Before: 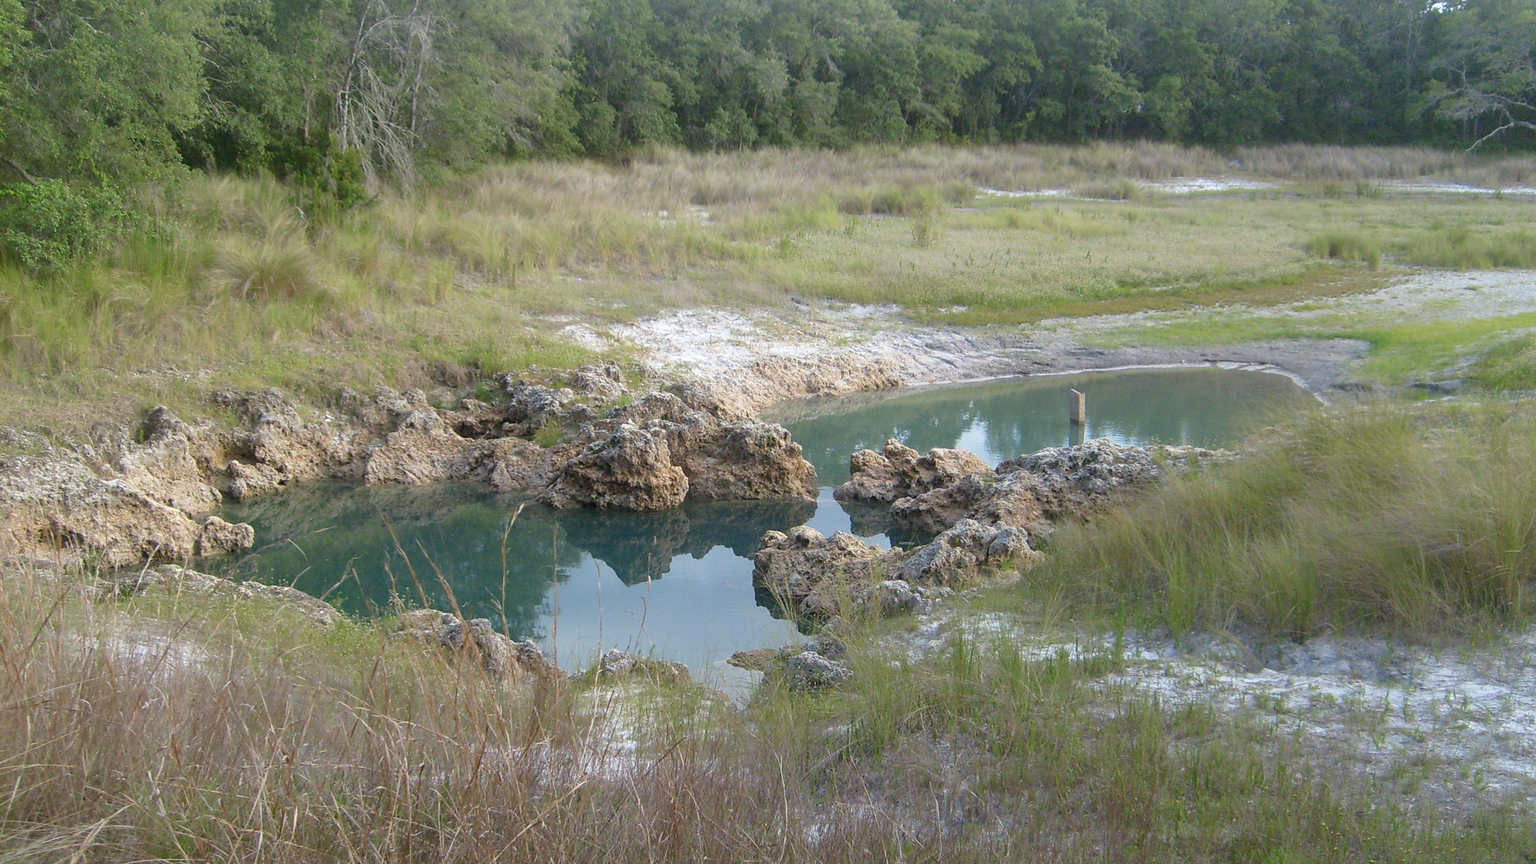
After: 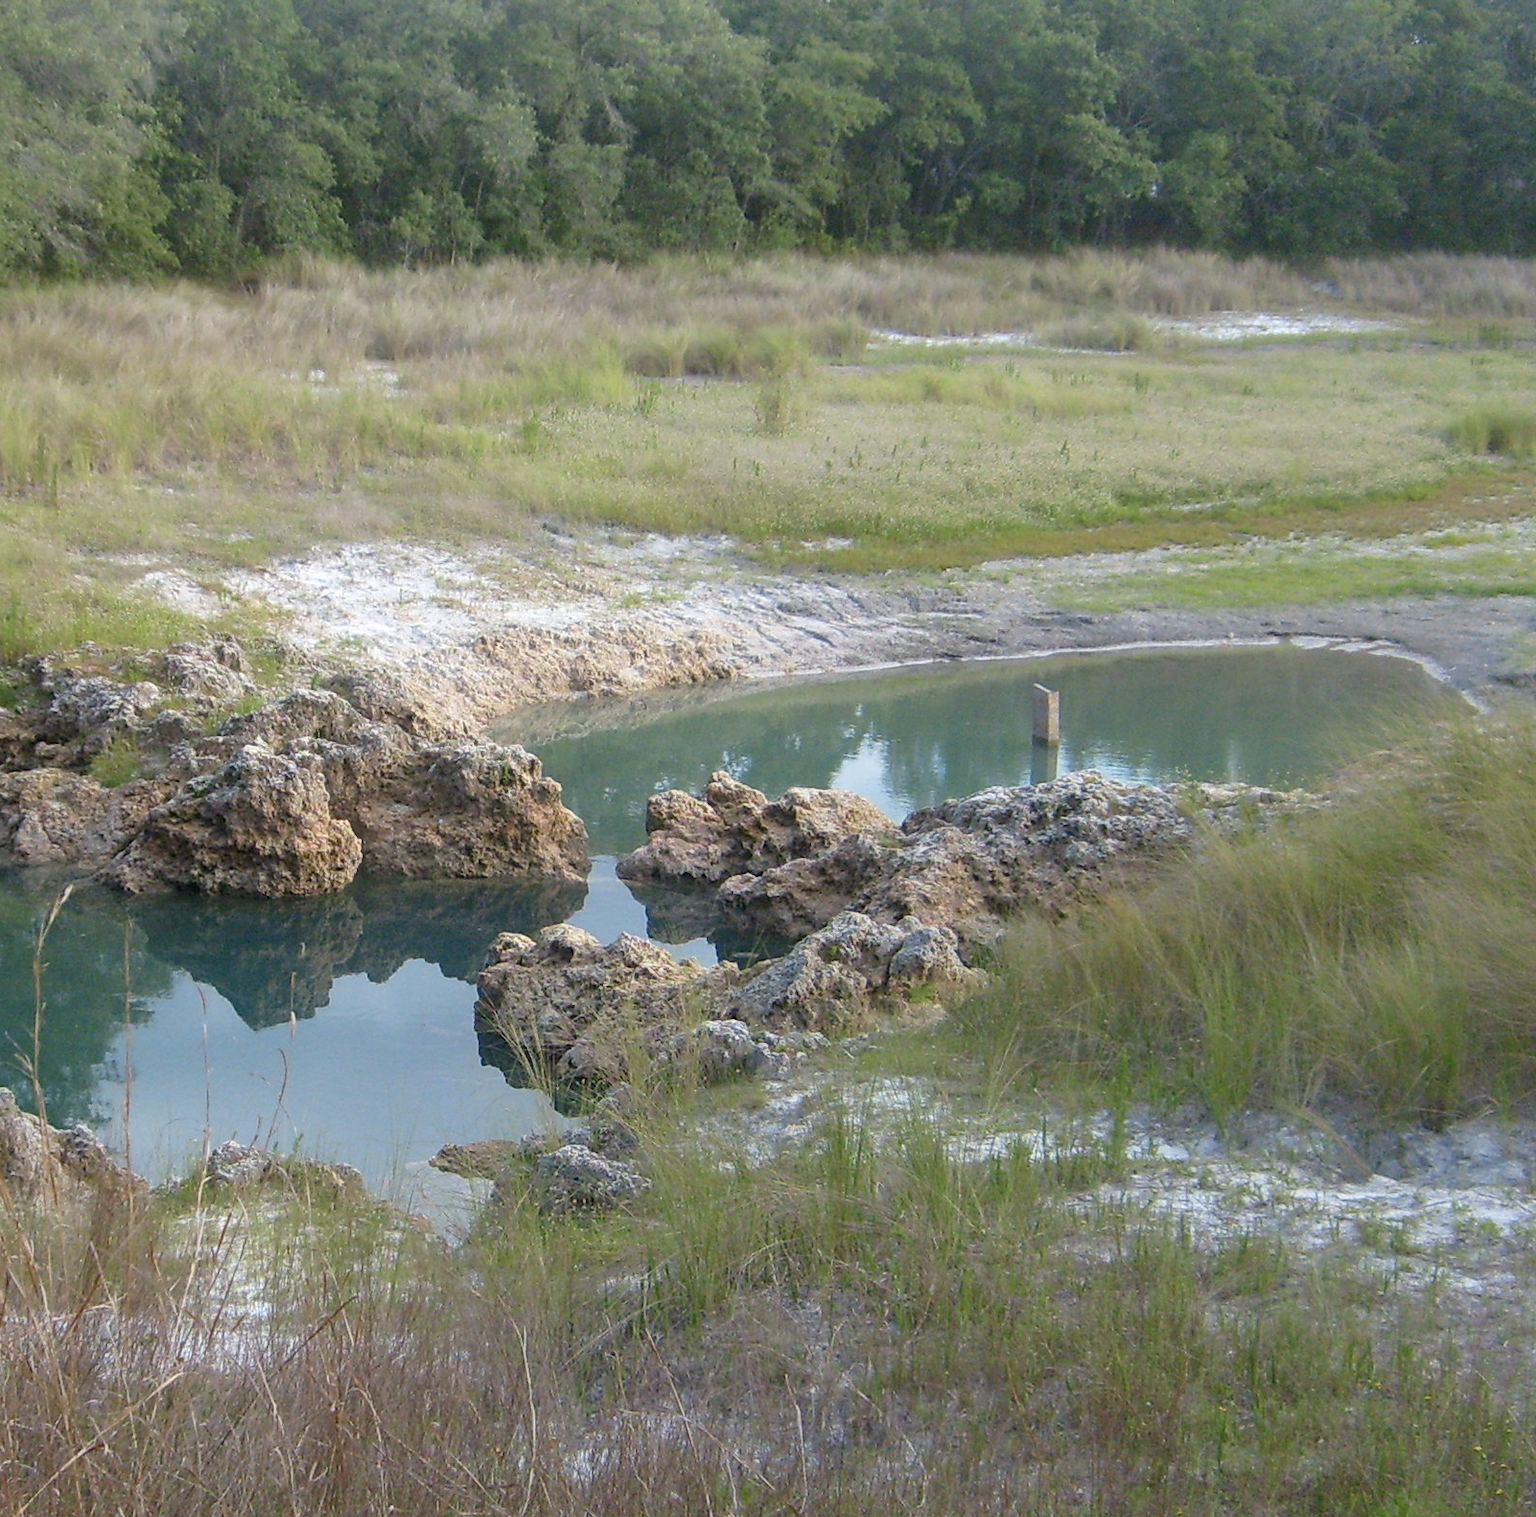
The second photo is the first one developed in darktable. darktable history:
levels: black 0.088%
exposure: compensate exposure bias true, compensate highlight preservation false
crop: left 31.449%, top 0.017%, right 11.653%
